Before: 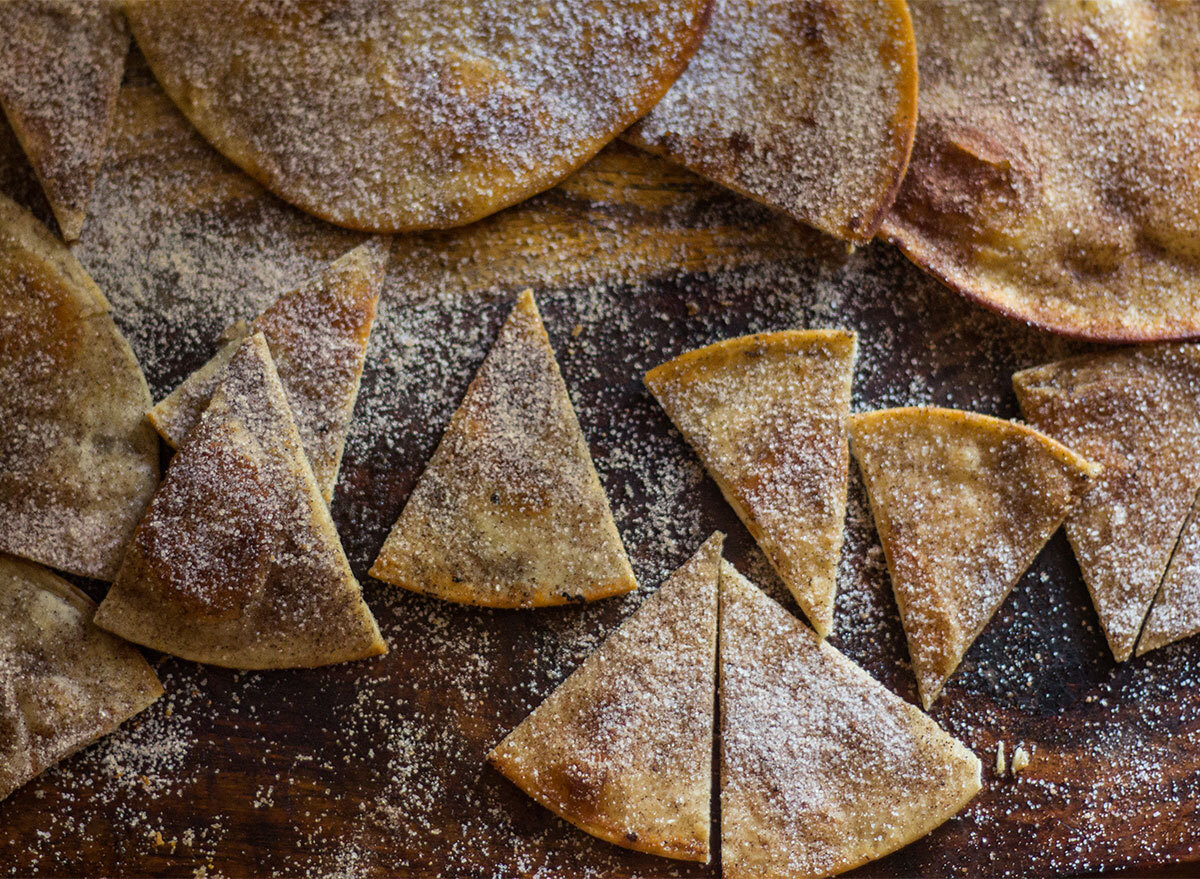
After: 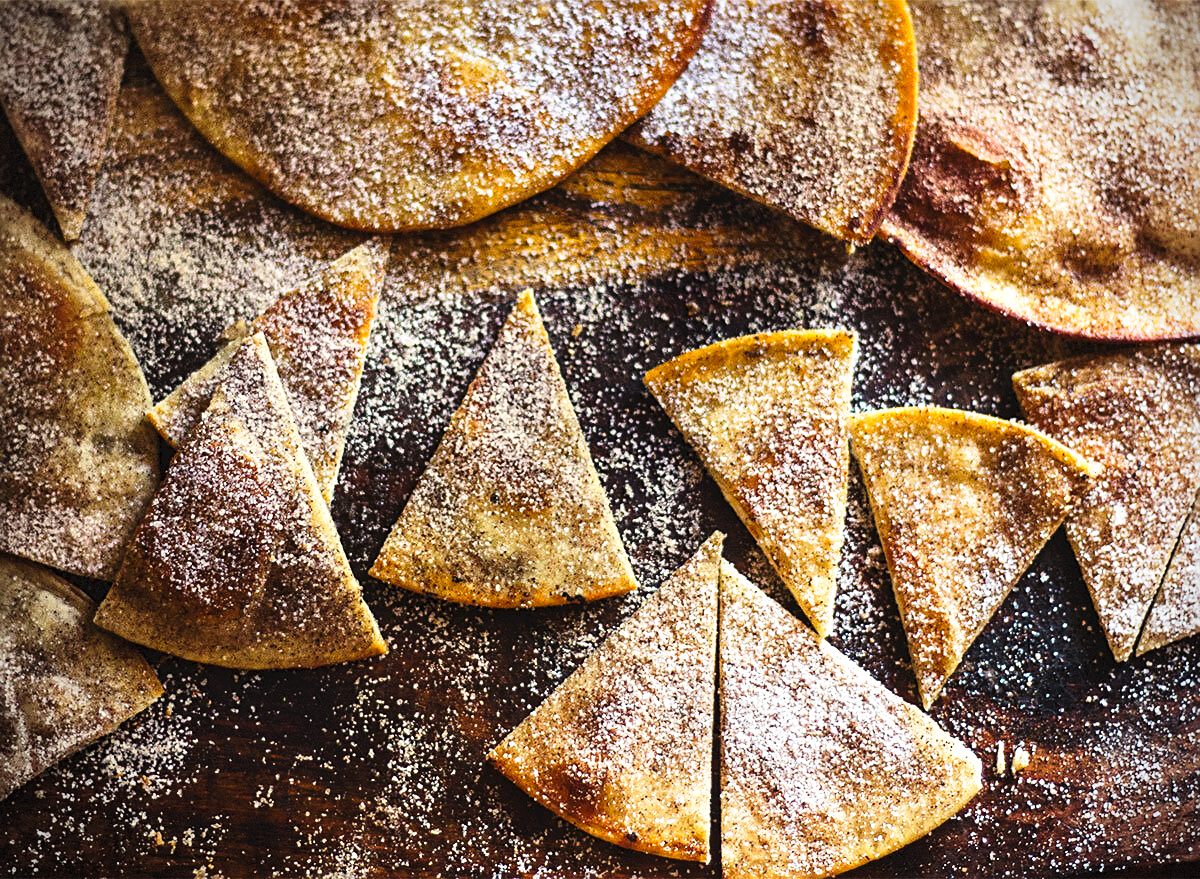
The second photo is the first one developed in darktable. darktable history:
exposure: black level correction 0, exposure 0.7 EV, compensate exposure bias true, compensate highlight preservation false
vignetting: dithering 8-bit output, unbound false
sharpen: on, module defaults
tone curve: curves: ch0 [(0, 0) (0.003, 0.047) (0.011, 0.047) (0.025, 0.049) (0.044, 0.051) (0.069, 0.055) (0.1, 0.066) (0.136, 0.089) (0.177, 0.12) (0.224, 0.155) (0.277, 0.205) (0.335, 0.281) (0.399, 0.37) (0.468, 0.47) (0.543, 0.574) (0.623, 0.687) (0.709, 0.801) (0.801, 0.89) (0.898, 0.963) (1, 1)], preserve colors none
